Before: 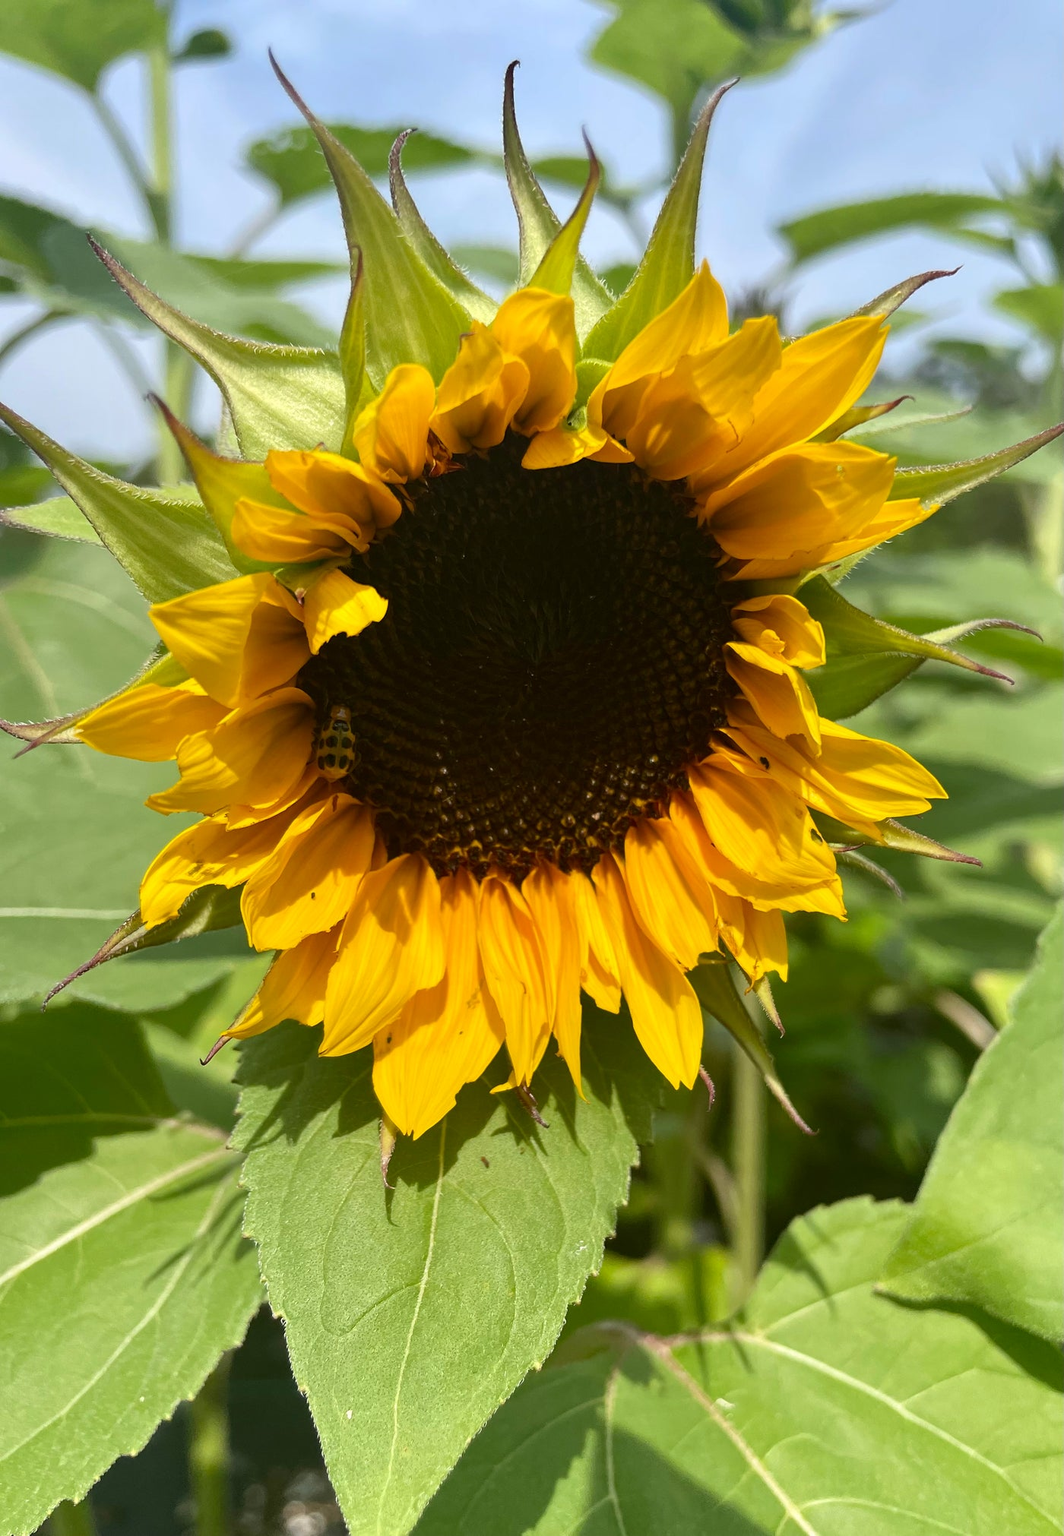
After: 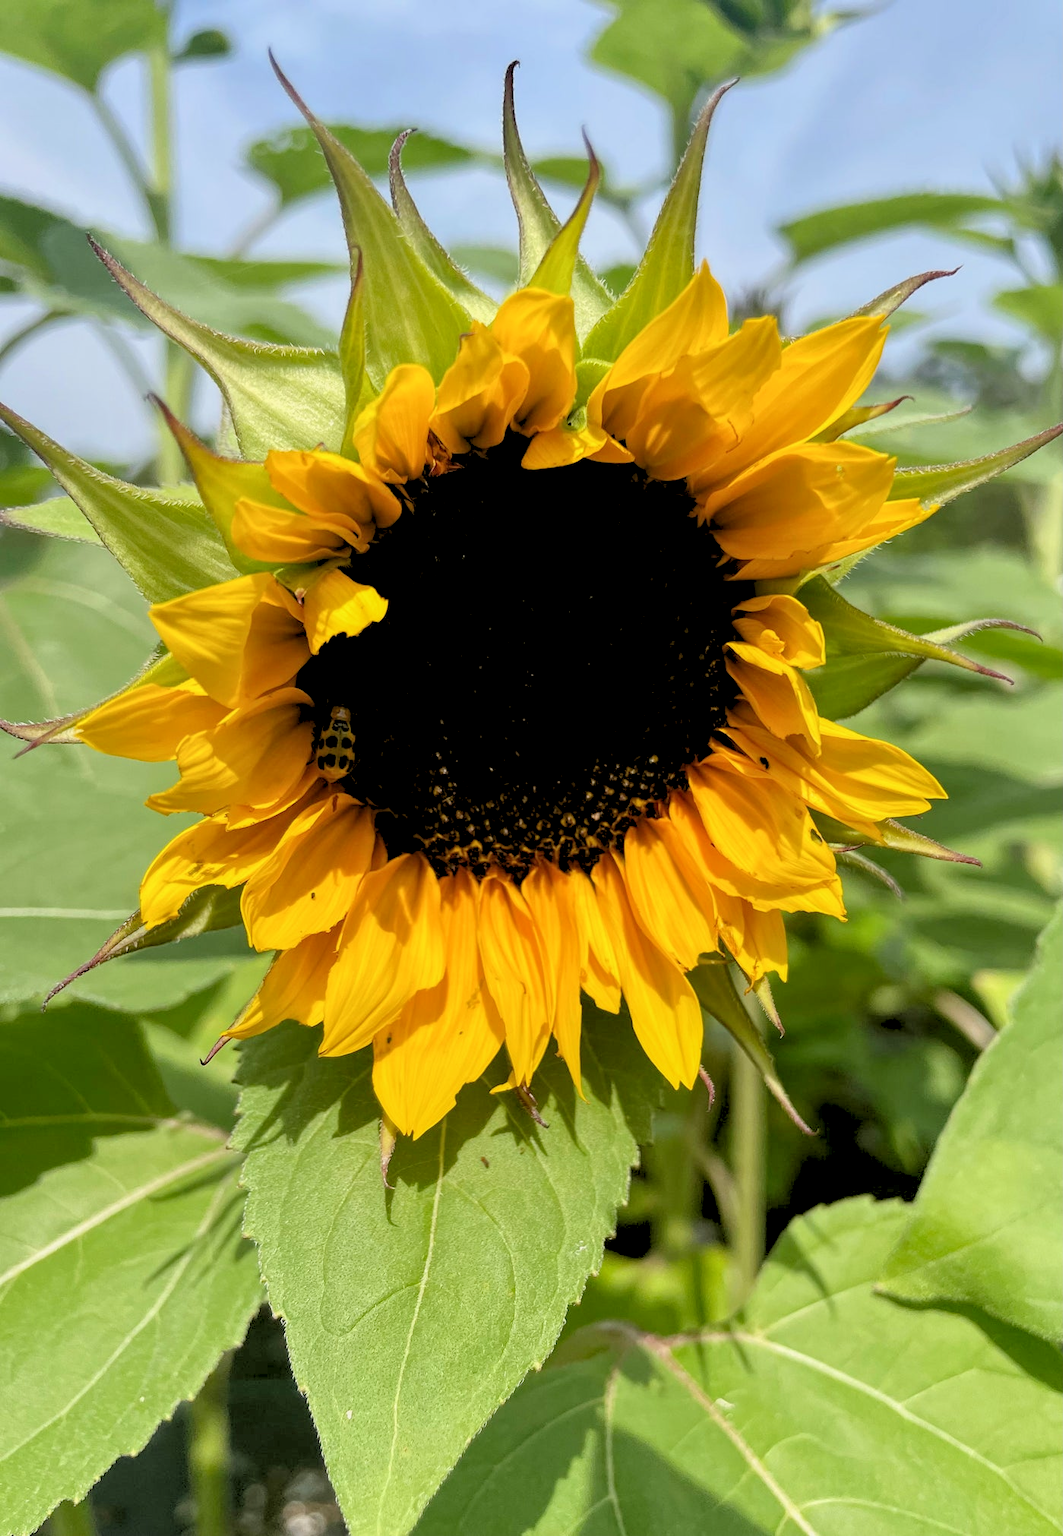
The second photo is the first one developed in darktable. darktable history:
rgb levels: preserve colors sum RGB, levels [[0.038, 0.433, 0.934], [0, 0.5, 1], [0, 0.5, 1]]
local contrast: highlights 100%, shadows 100%, detail 131%, midtone range 0.2
